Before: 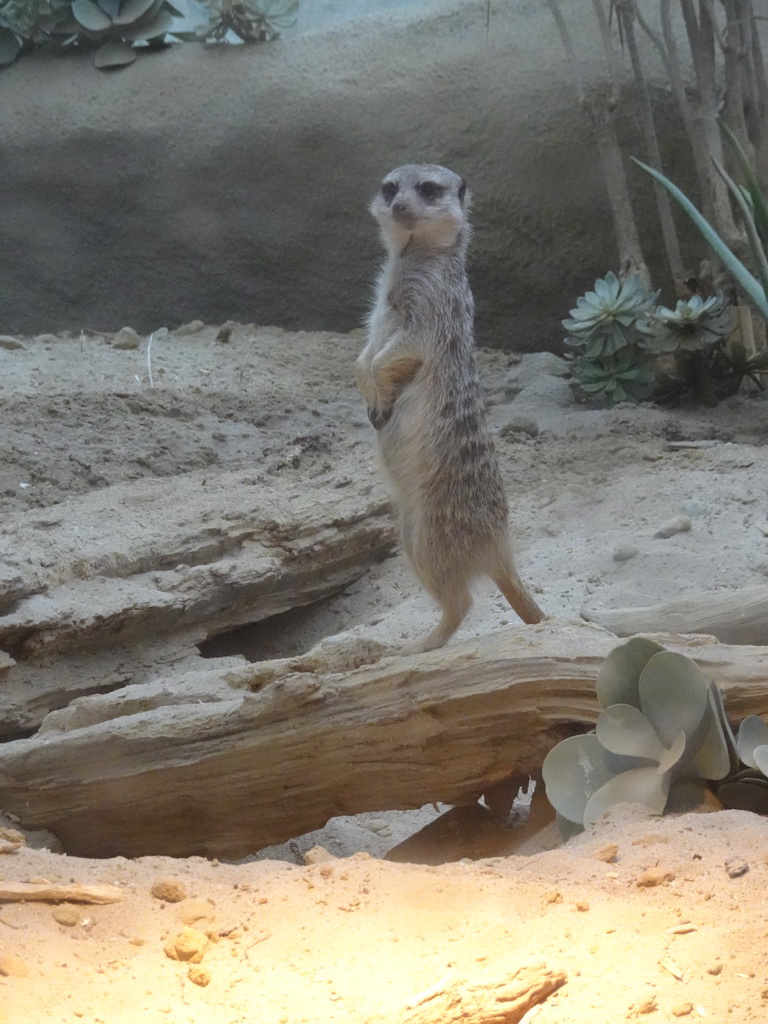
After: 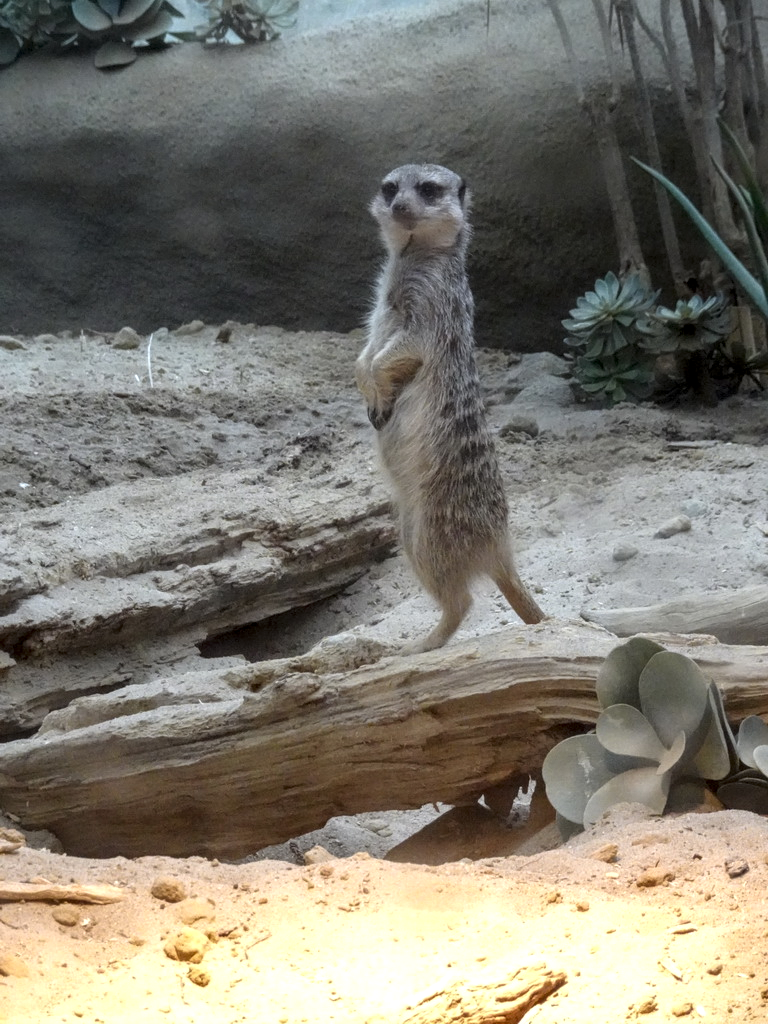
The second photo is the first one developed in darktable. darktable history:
local contrast: highlights 79%, shadows 56%, detail 175%, midtone range 0.423
shadows and highlights: shadows -87.38, highlights -35.9, soften with gaussian
